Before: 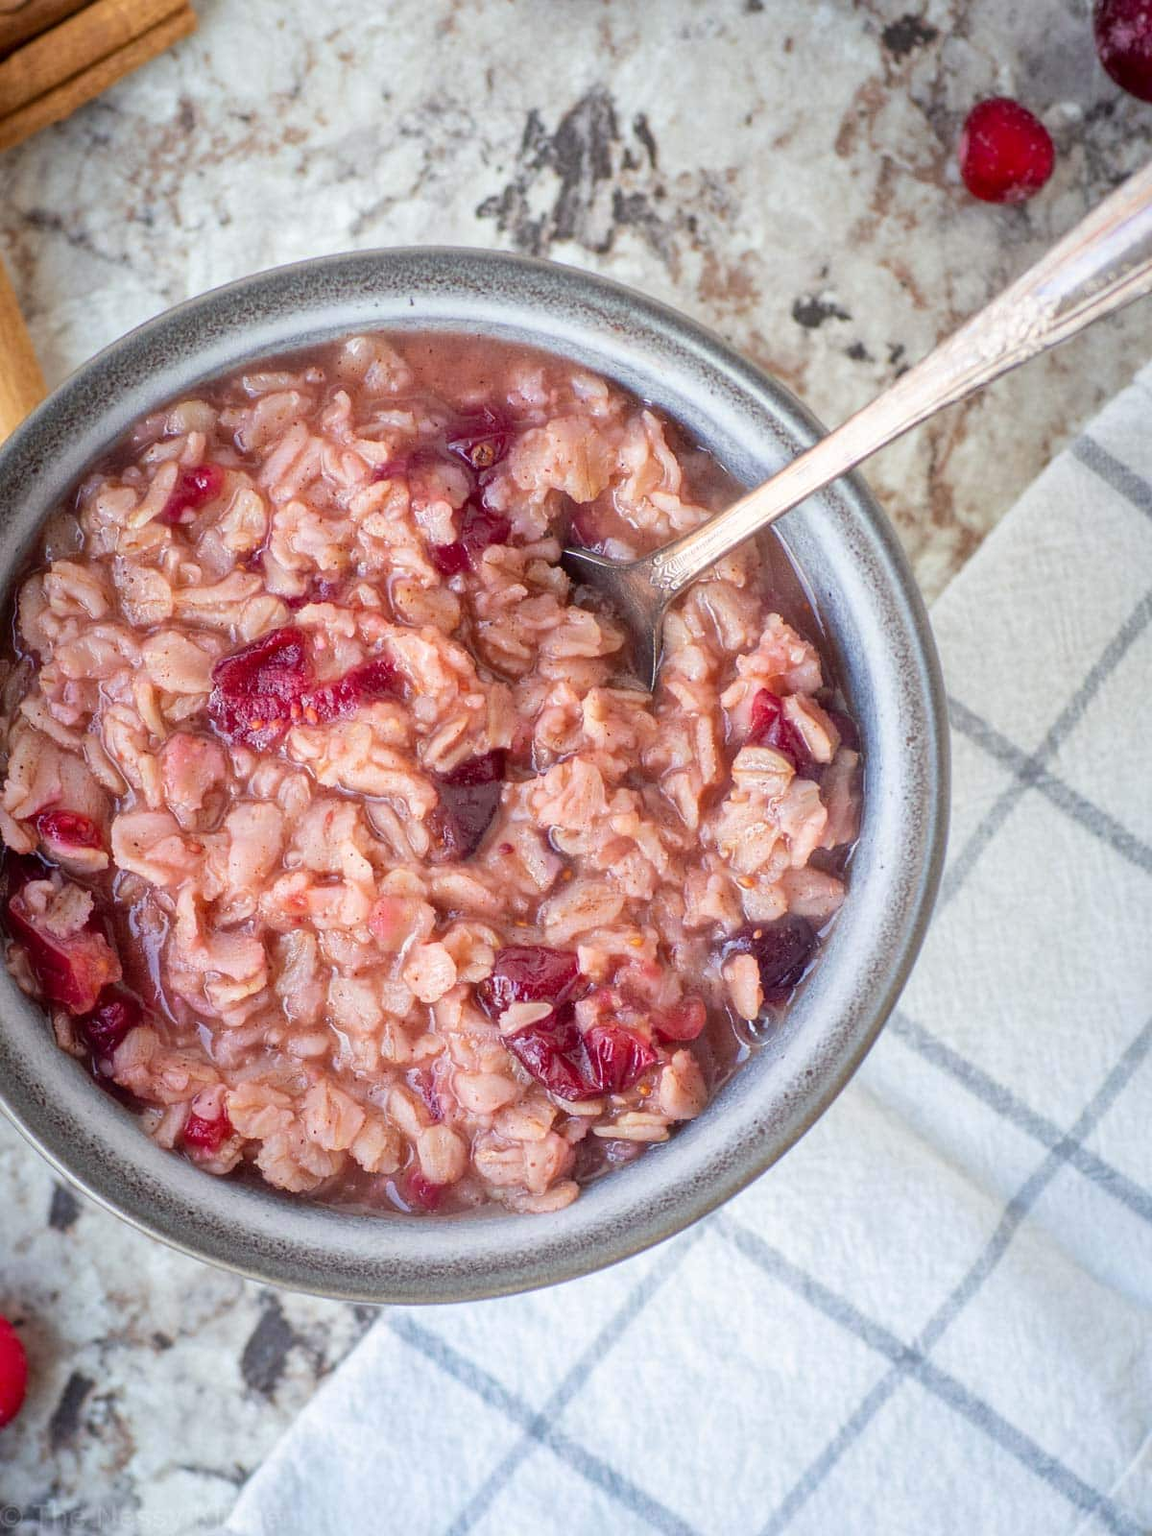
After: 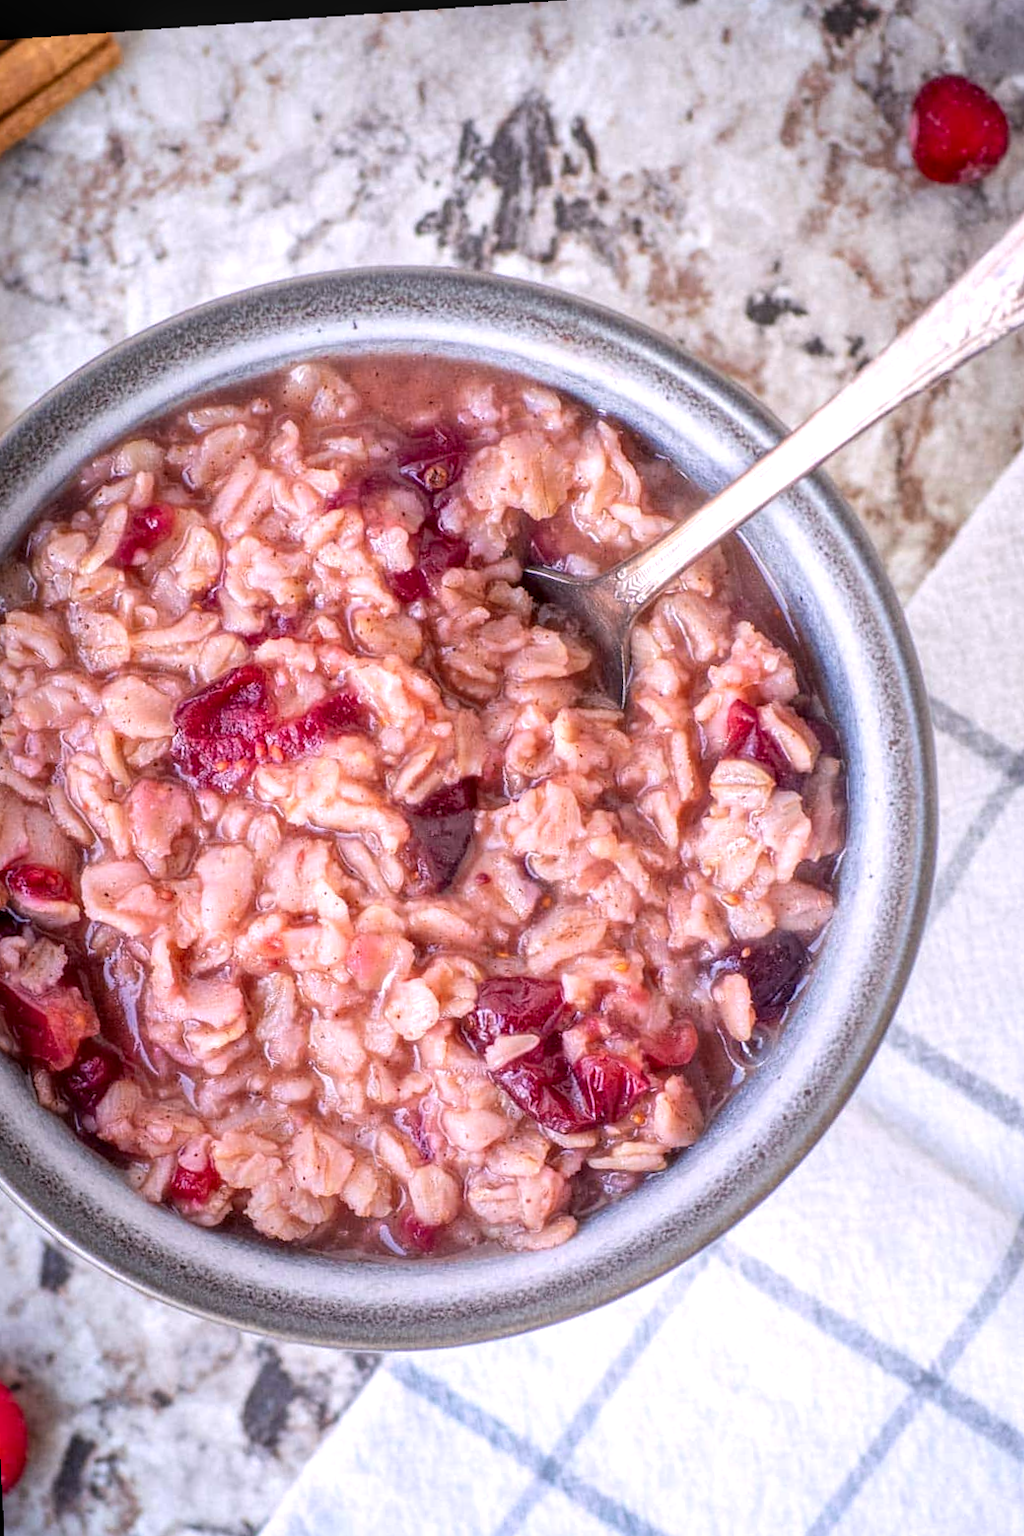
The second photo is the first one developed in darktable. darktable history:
levels: levels [0, 0.476, 0.951]
white balance: red 1.05, blue 1.072
crop and rotate: angle 1°, left 4.281%, top 0.642%, right 11.383%, bottom 2.486%
rotate and perspective: rotation -2.22°, lens shift (horizontal) -0.022, automatic cropping off
local contrast: on, module defaults
exposure: compensate highlight preservation false
